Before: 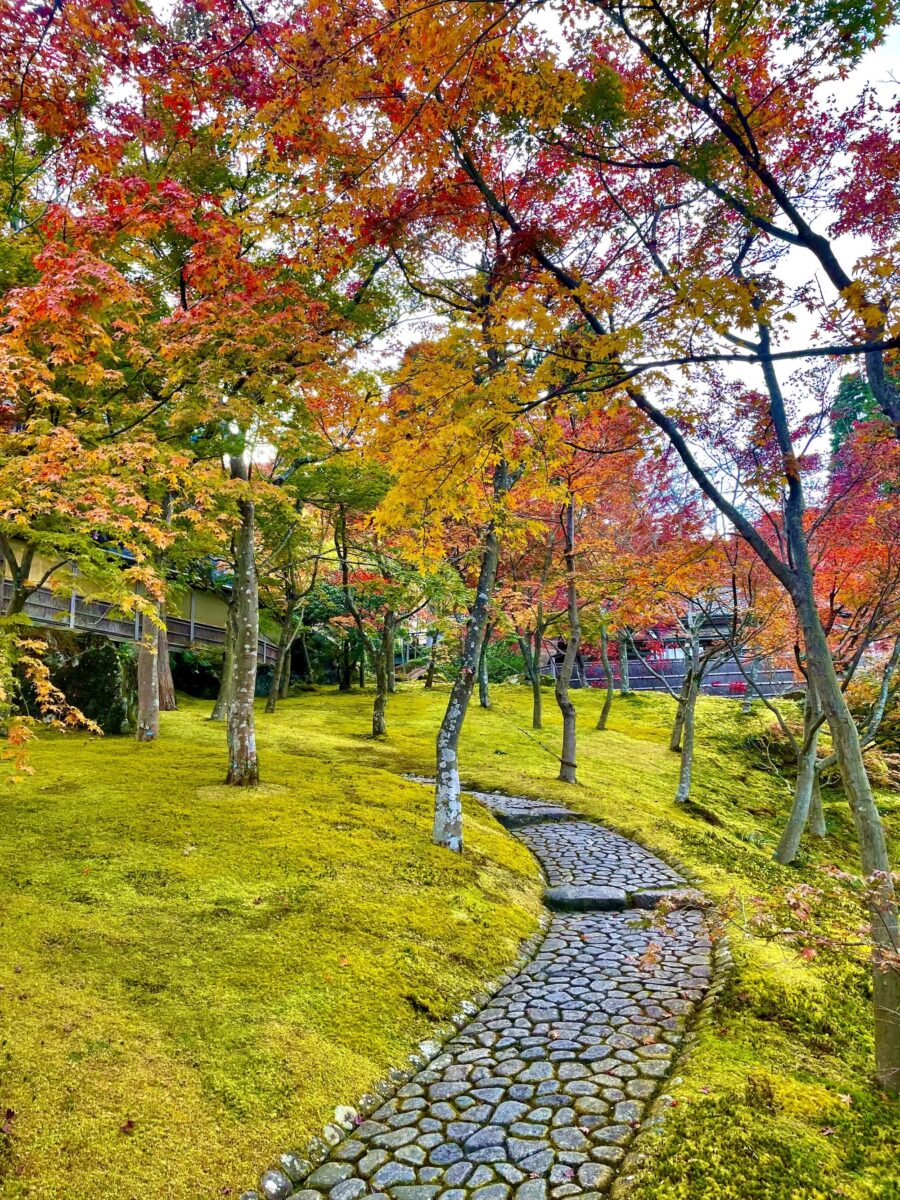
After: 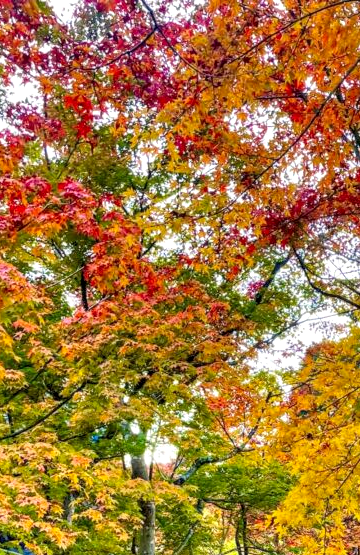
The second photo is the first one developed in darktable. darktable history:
local contrast: highlights 61%, detail 143%, midtone range 0.431
crop and rotate: left 11.015%, top 0.048%, right 48.934%, bottom 53.659%
contrast brightness saturation: brightness 0.087, saturation 0.193
